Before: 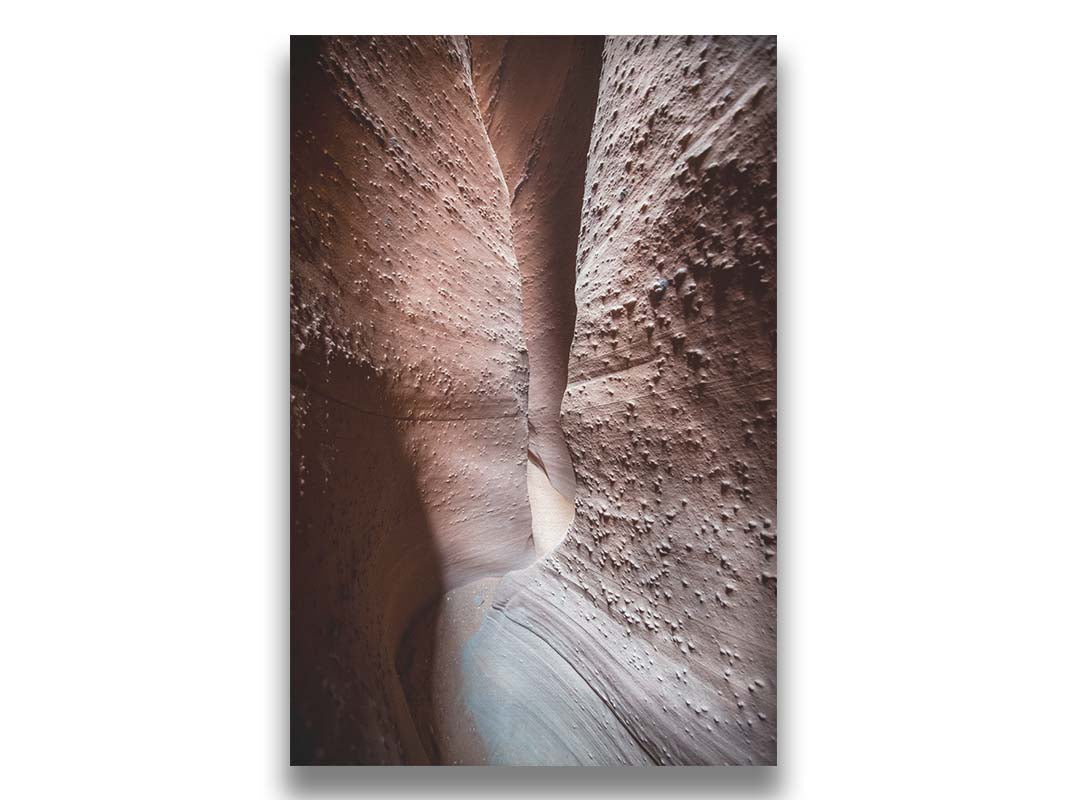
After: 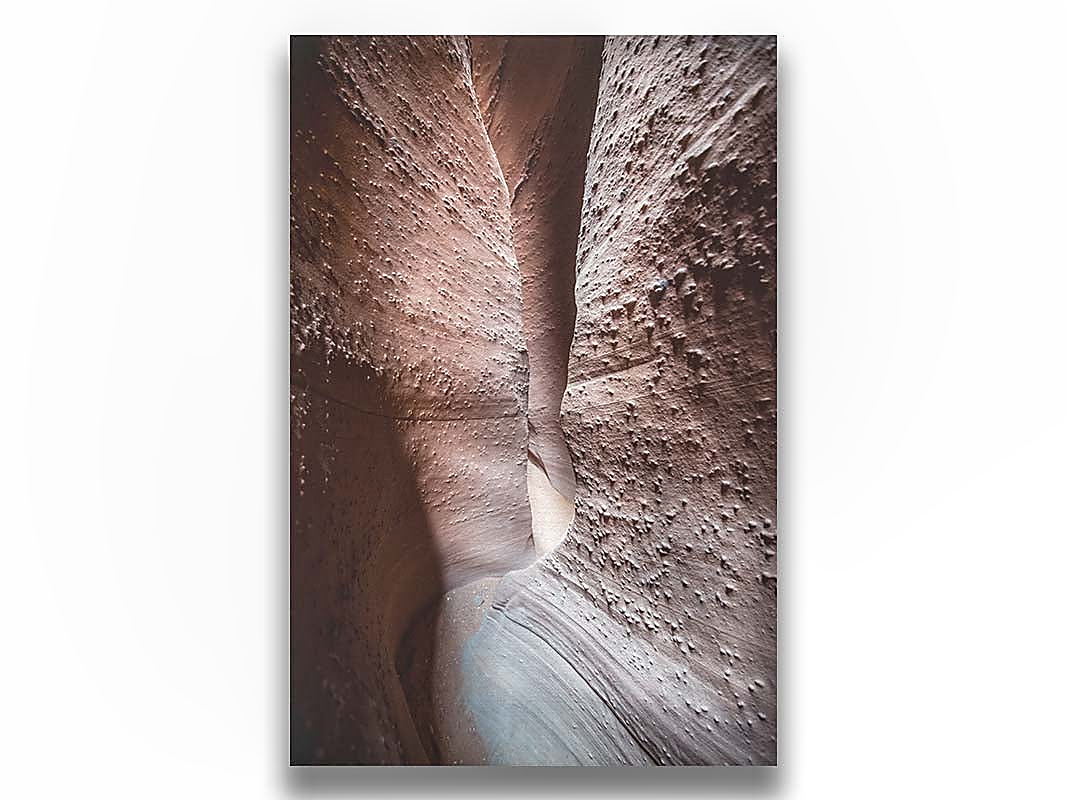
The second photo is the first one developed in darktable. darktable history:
local contrast: on, module defaults
sharpen: radius 1.367, amount 1.234, threshold 0.826
